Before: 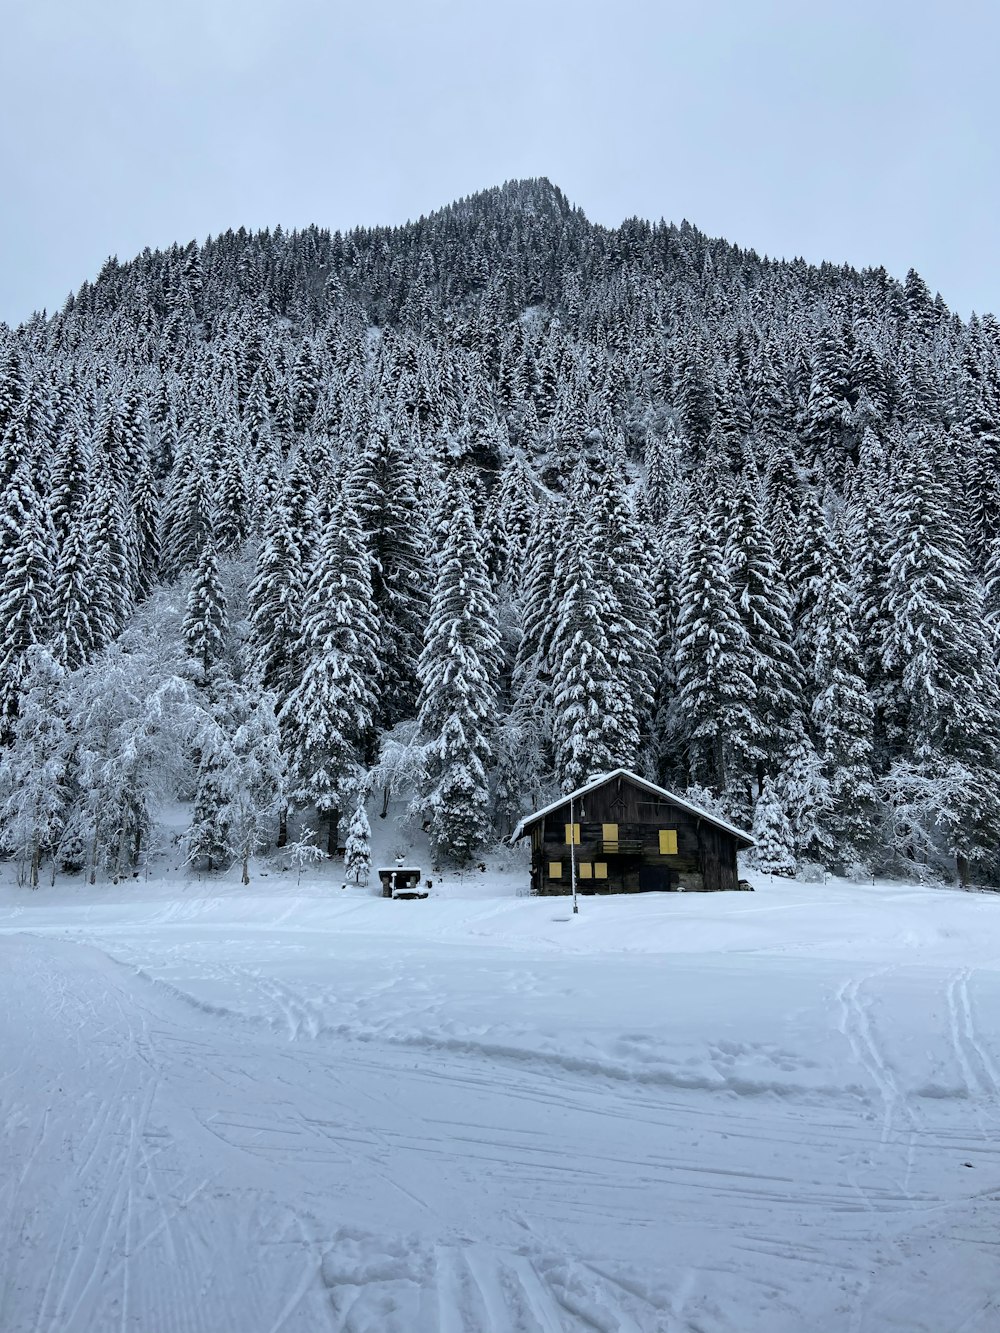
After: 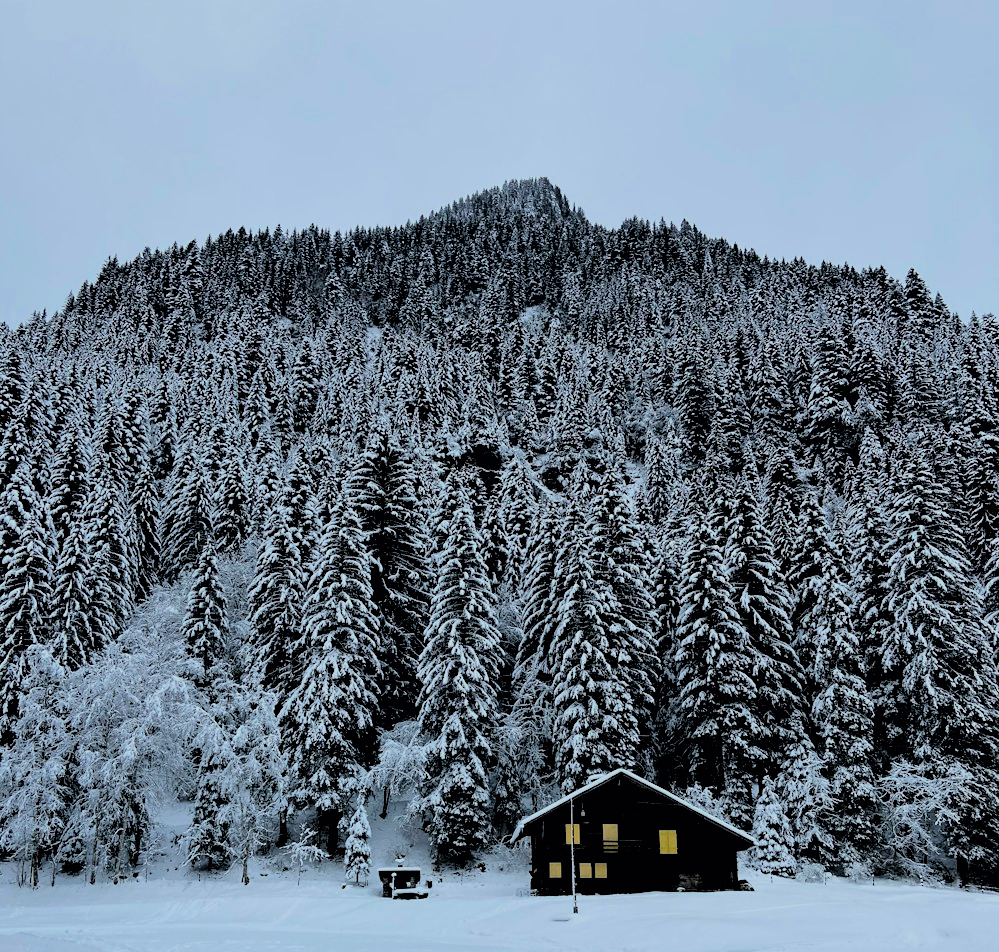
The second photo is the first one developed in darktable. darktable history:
crop: bottom 28.576%
filmic rgb: black relative exposure -7.65 EV, white relative exposure 4.56 EV, hardness 3.61, color science v6 (2022)
exposure: black level correction 0.009, exposure 0.119 EV, compensate highlight preservation false
rgb levels: levels [[0.034, 0.472, 0.904], [0, 0.5, 1], [0, 0.5, 1]]
